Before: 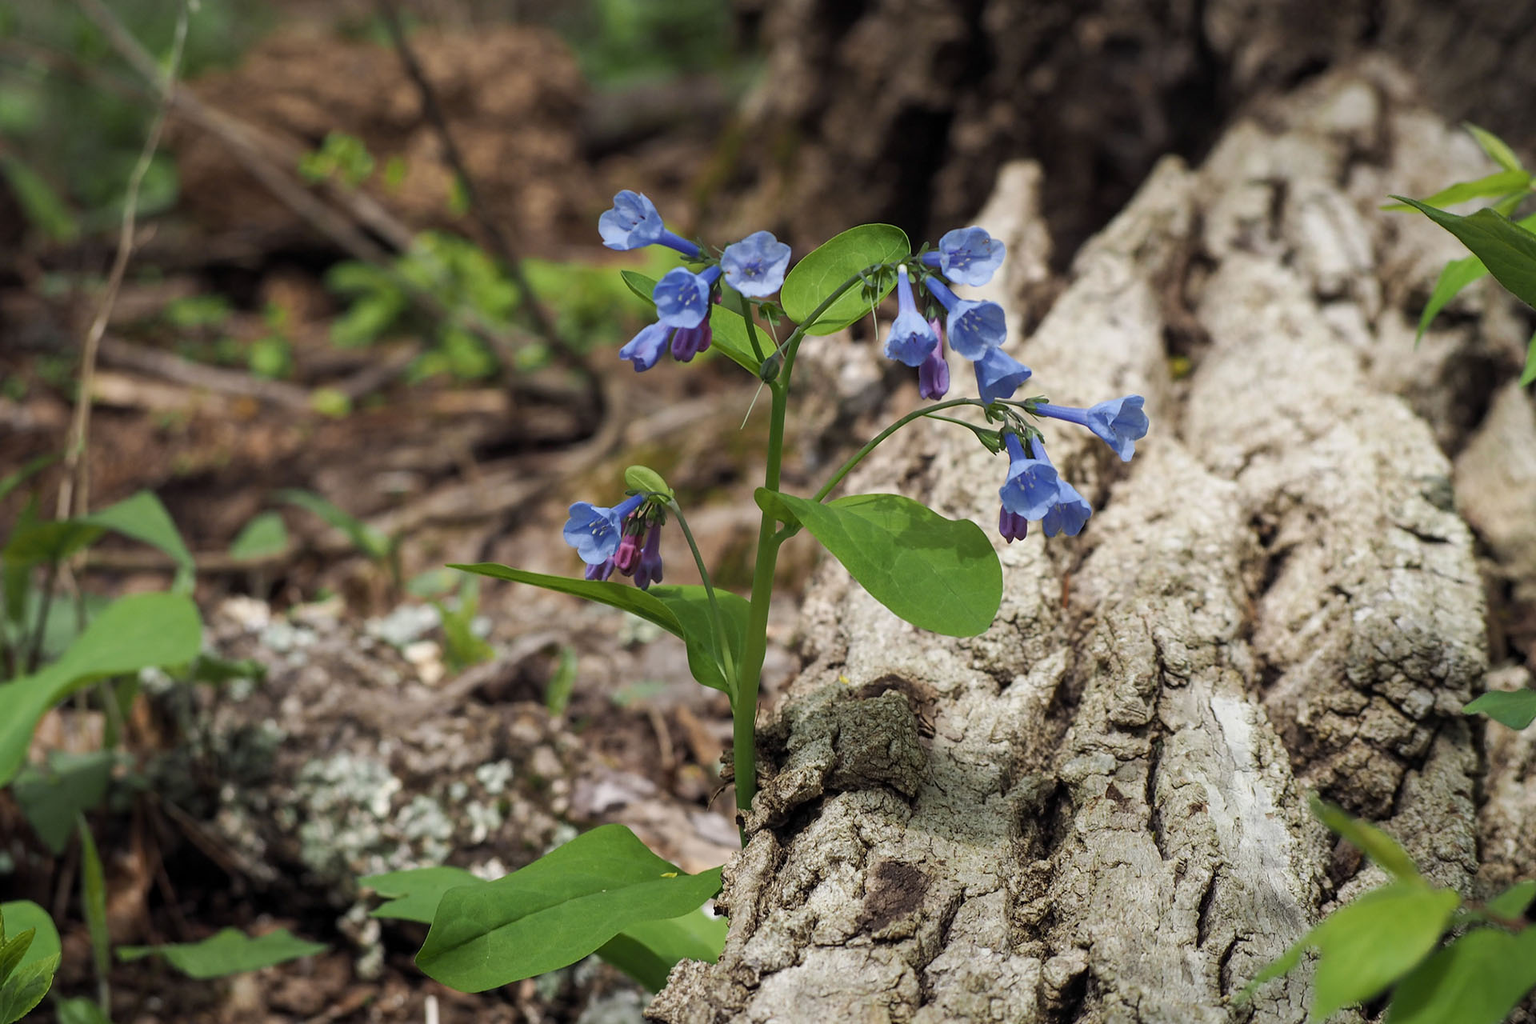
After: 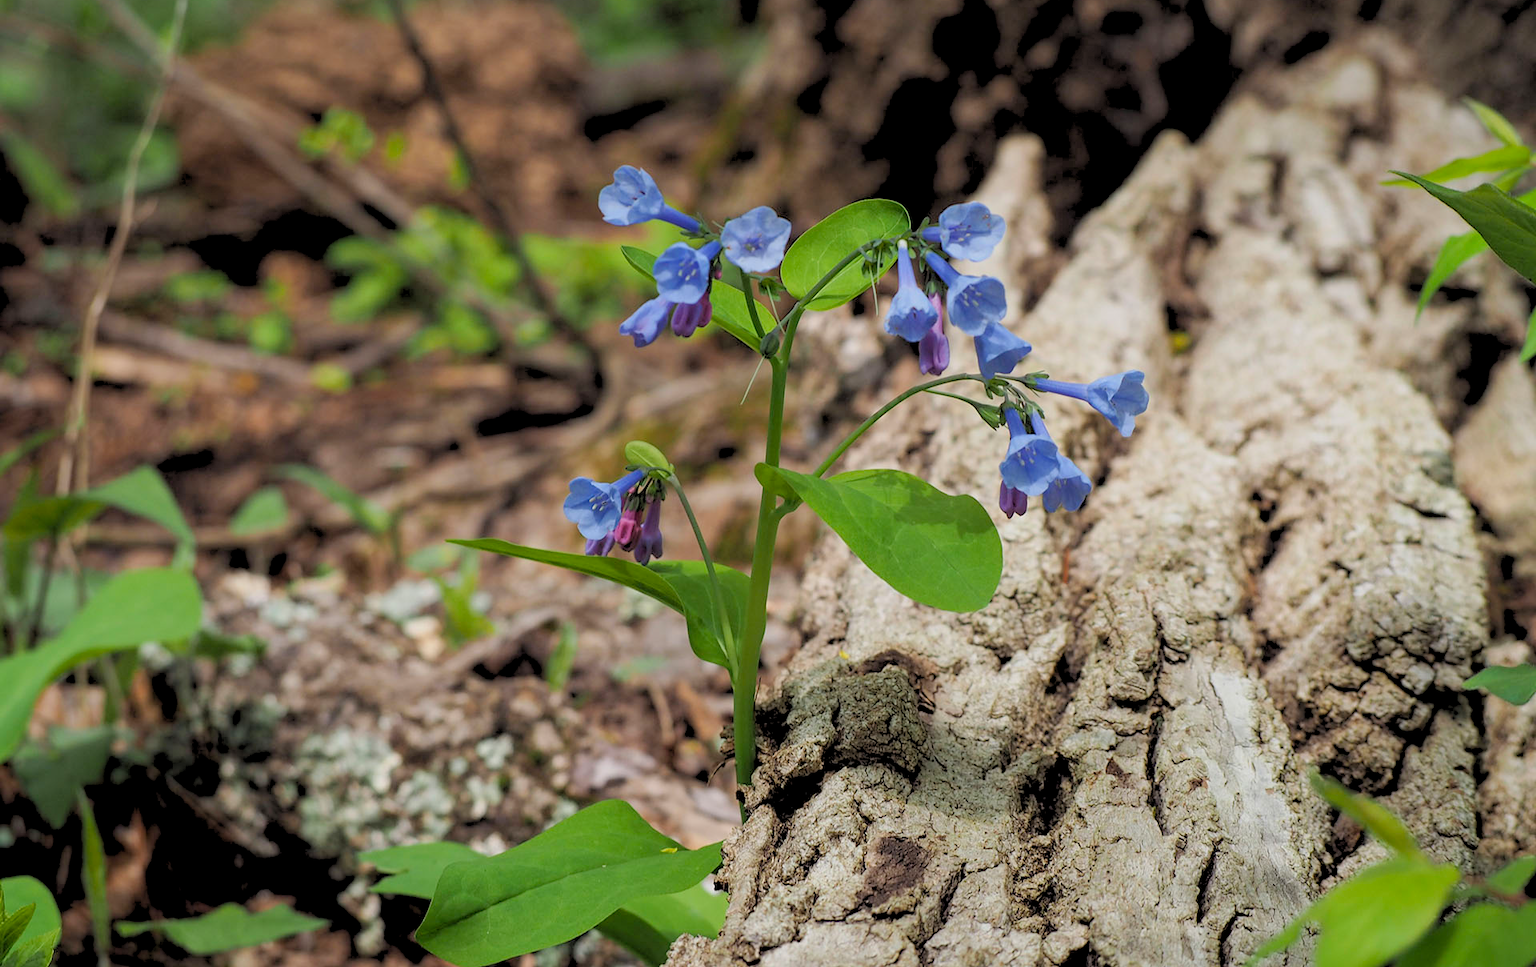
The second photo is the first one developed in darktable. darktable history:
rgb levels: preserve colors sum RGB, levels [[0.038, 0.433, 0.934], [0, 0.5, 1], [0, 0.5, 1]]
crop and rotate: top 2.479%, bottom 3.018%
